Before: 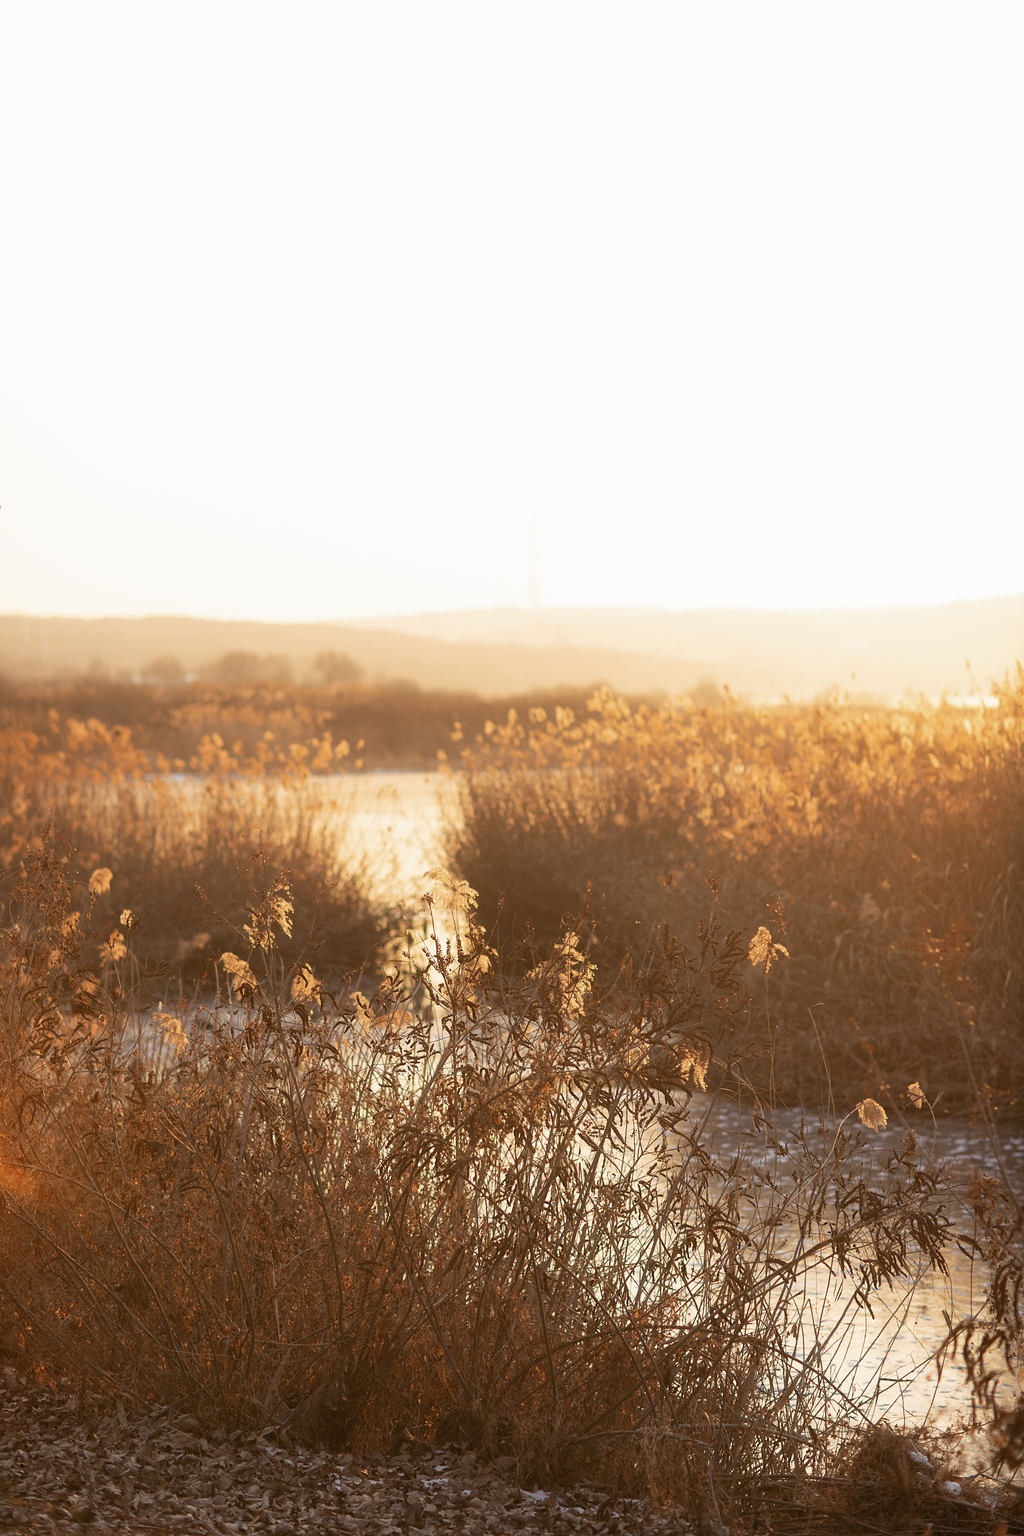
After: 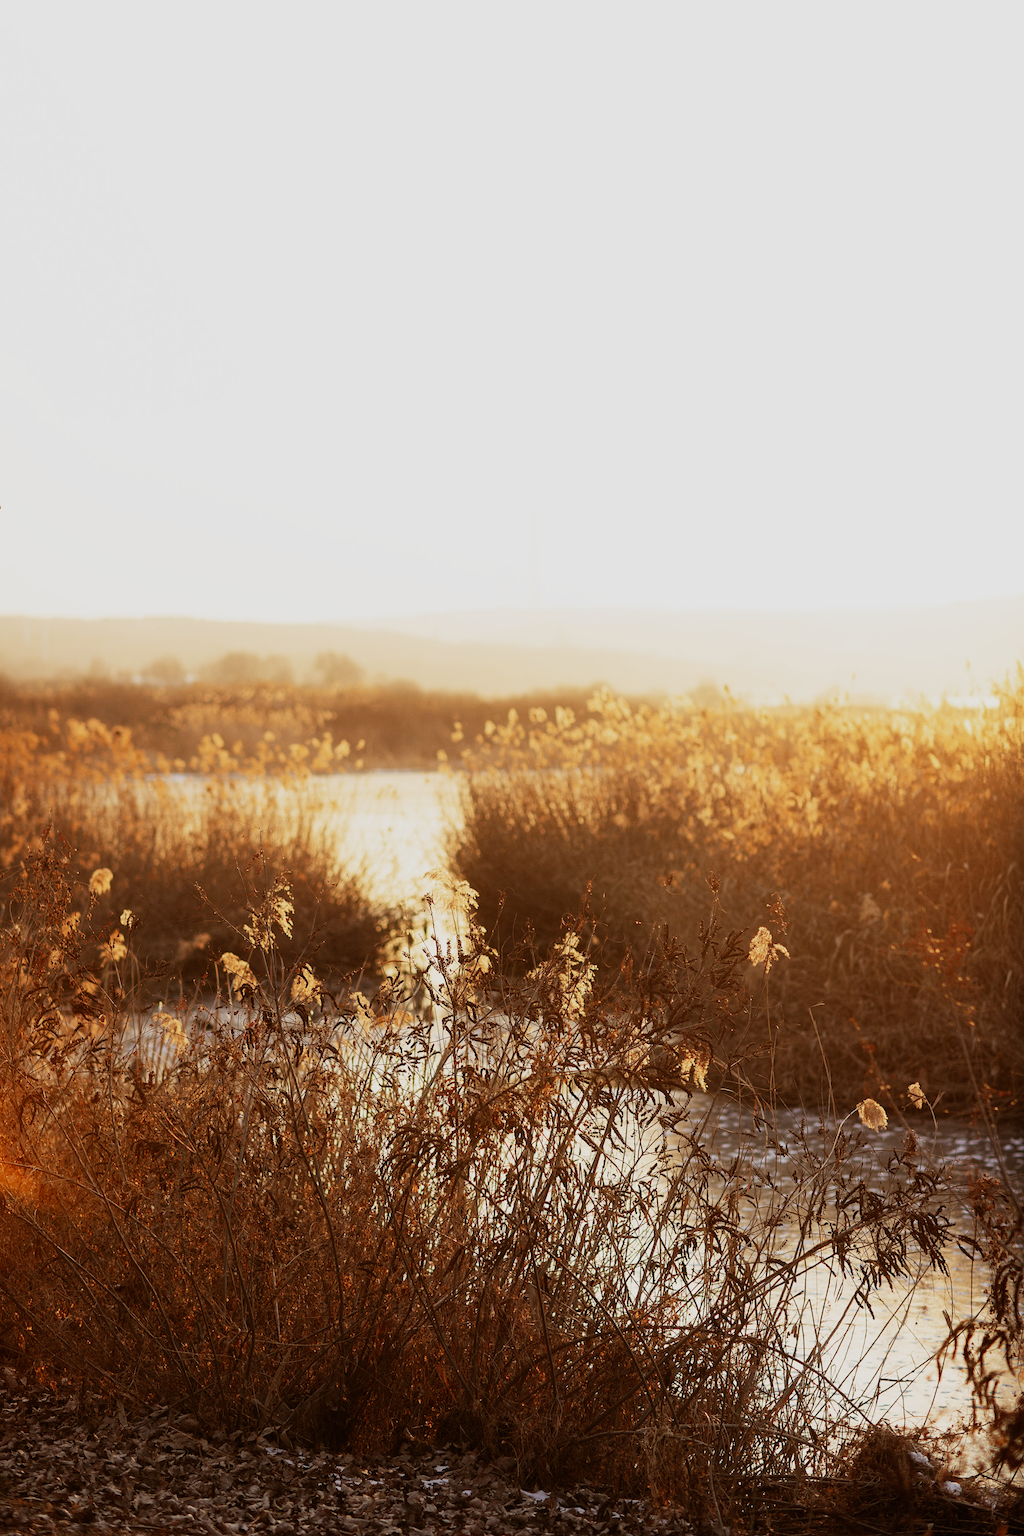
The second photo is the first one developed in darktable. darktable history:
tone equalizer: on, module defaults
sigmoid: contrast 1.8, skew -0.2, preserve hue 0%, red attenuation 0.1, red rotation 0.035, green attenuation 0.1, green rotation -0.017, blue attenuation 0.15, blue rotation -0.052, base primaries Rec2020
